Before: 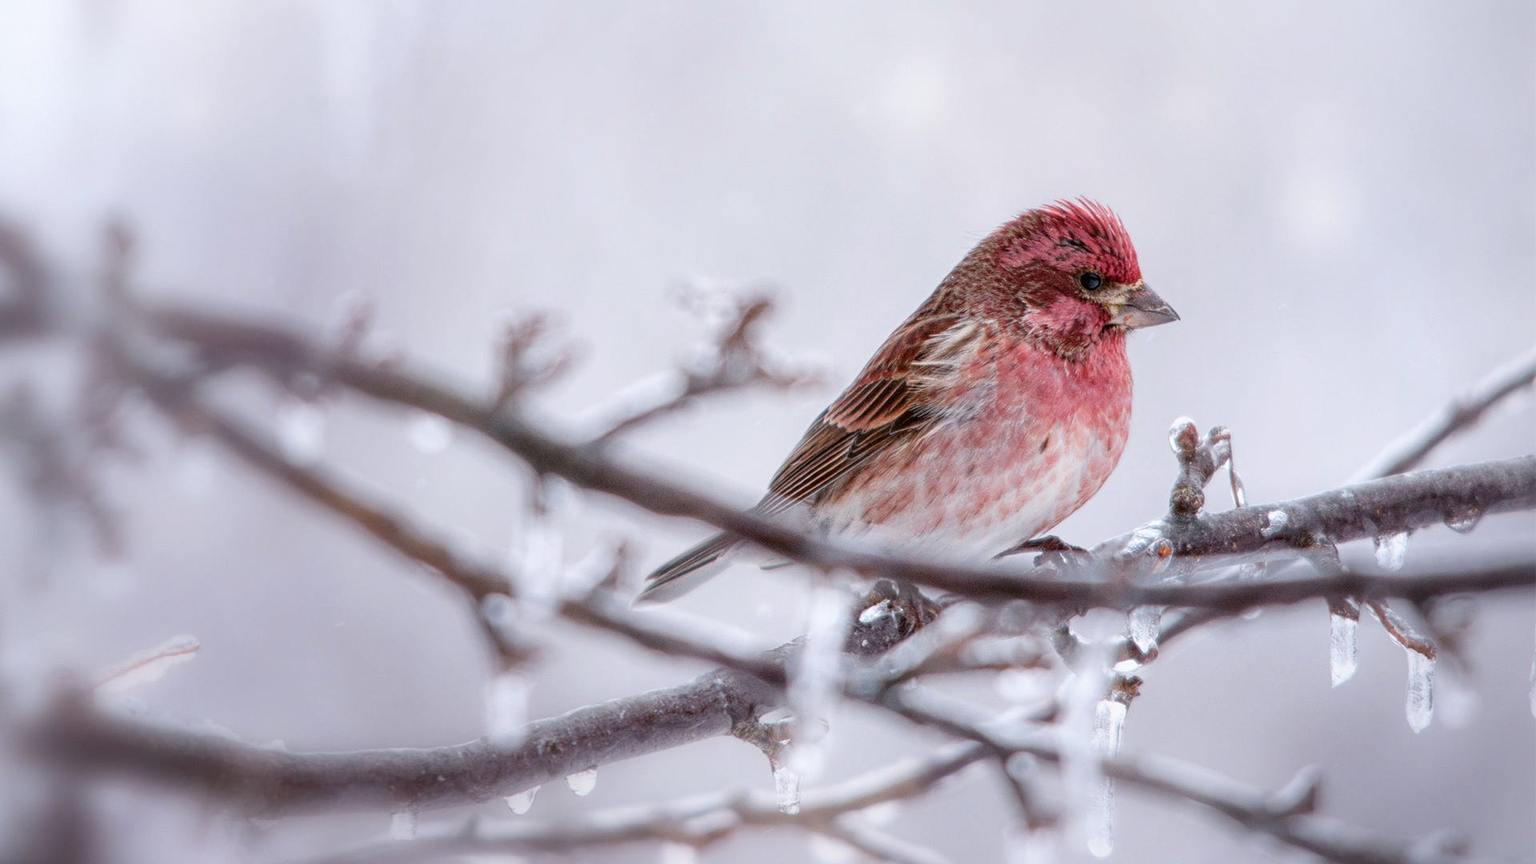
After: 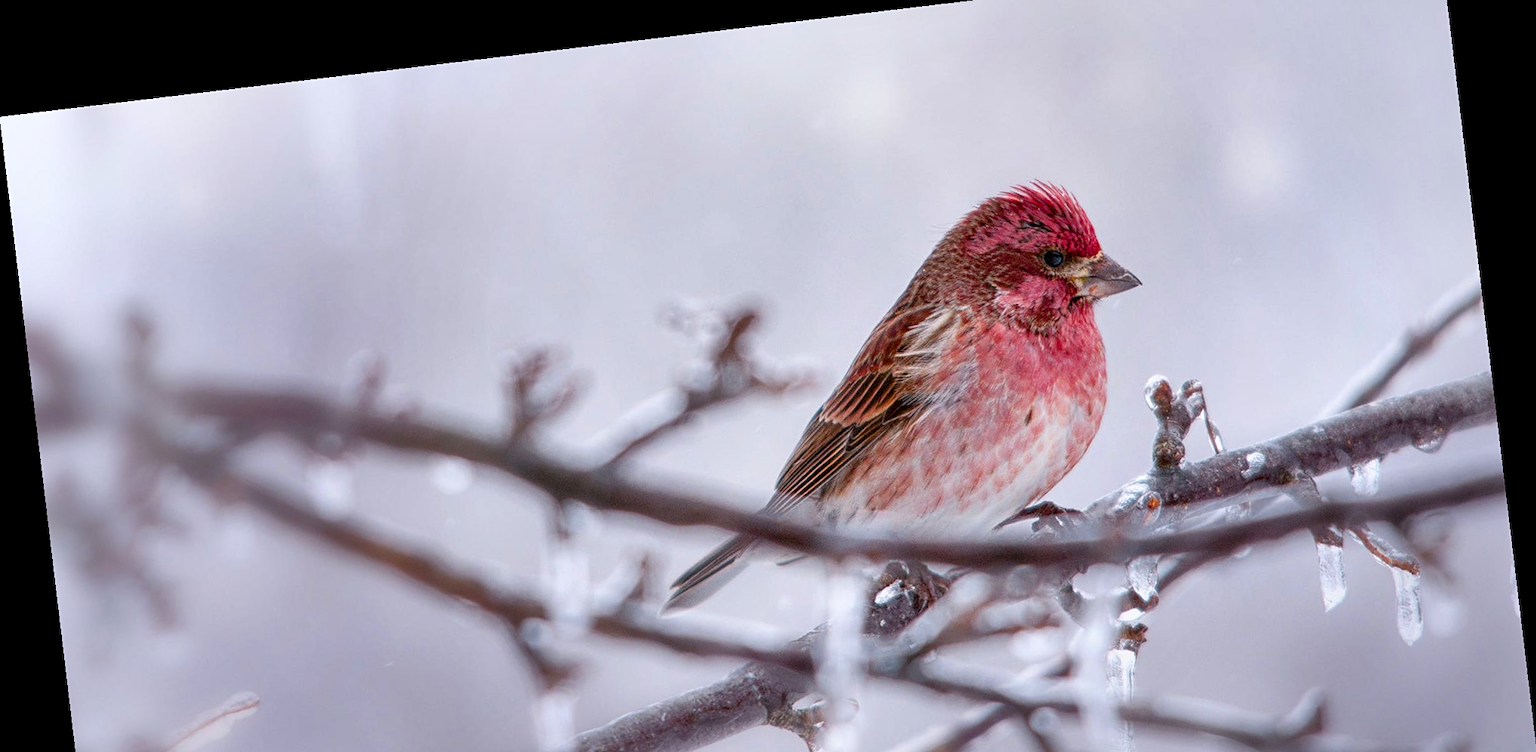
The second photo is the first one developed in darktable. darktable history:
shadows and highlights: soften with gaussian
rotate and perspective: rotation -6.83°, automatic cropping off
exposure: compensate highlight preservation false
crop: top 5.667%, bottom 17.637%
color balance: mode lift, gamma, gain (sRGB)
sharpen: amount 0.2
color balance rgb: perceptual saturation grading › global saturation 25%, global vibrance 10%
